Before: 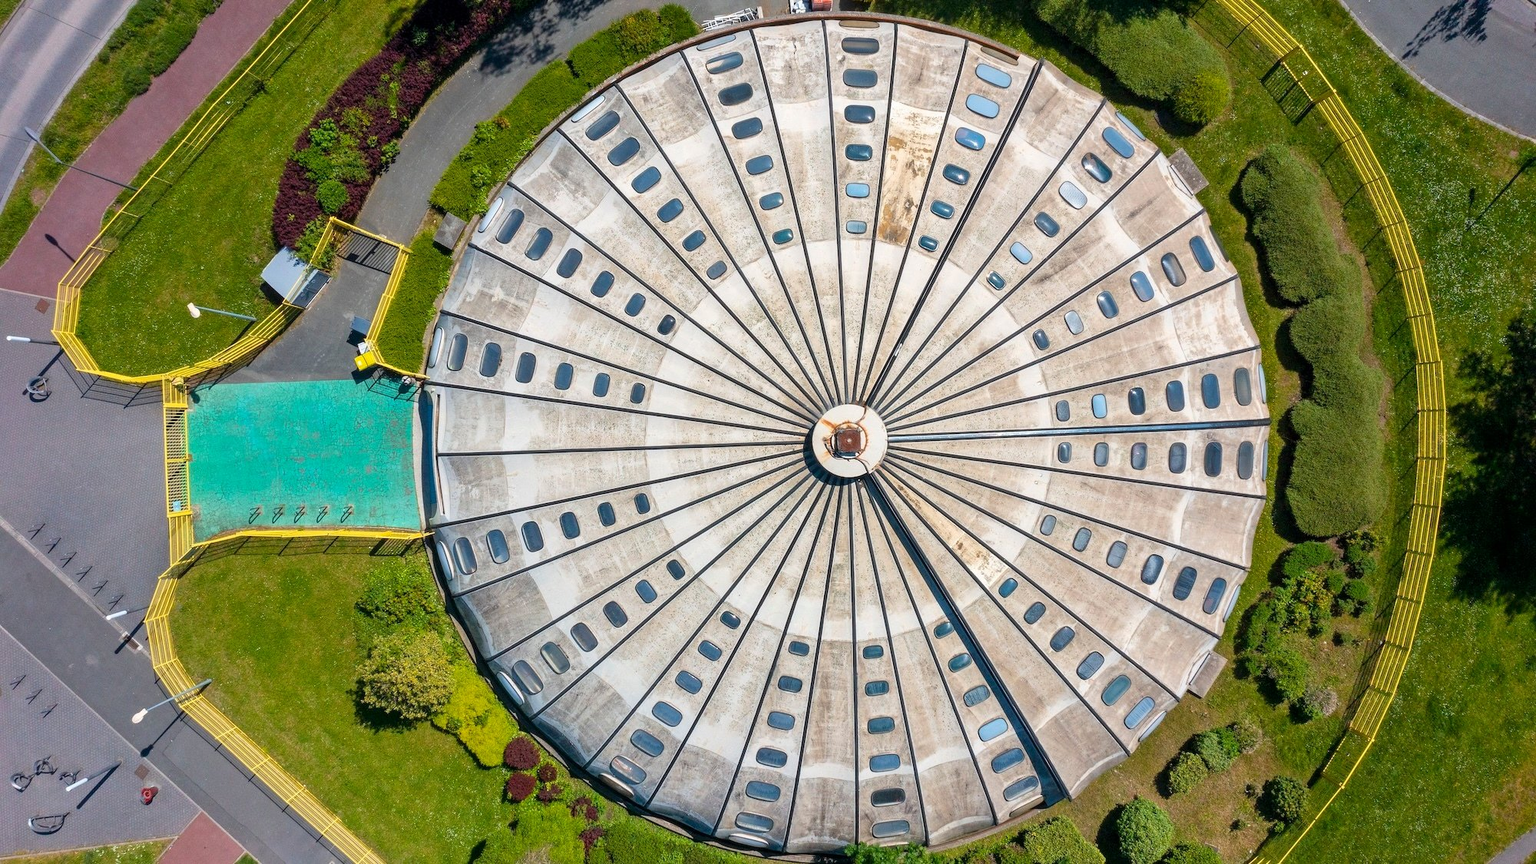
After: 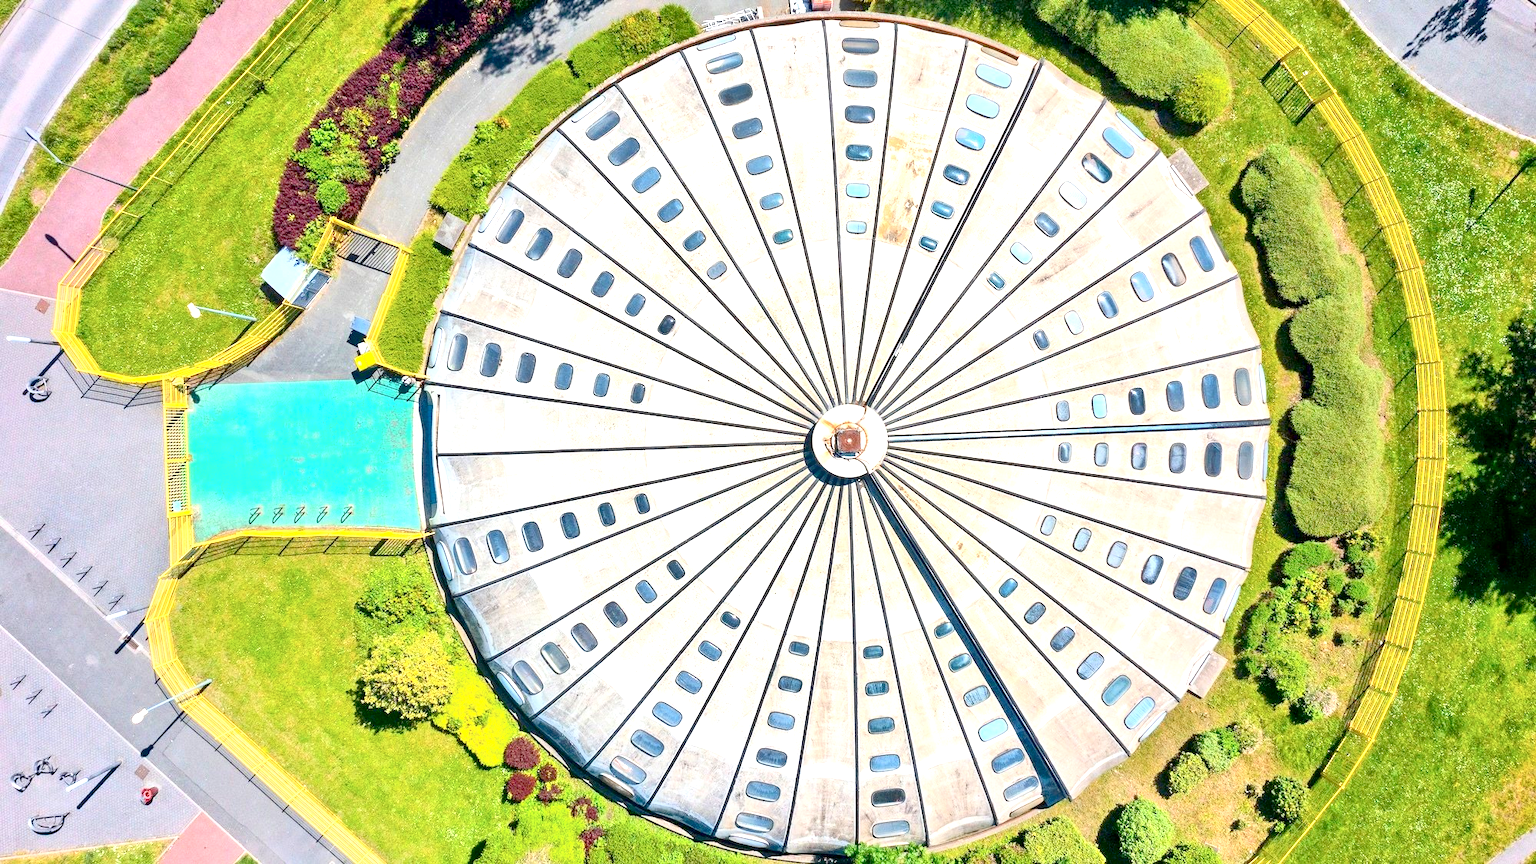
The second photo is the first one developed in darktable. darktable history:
exposure: black level correction 0.001, exposure 1.053 EV, compensate exposure bias true, compensate highlight preservation false
contrast brightness saturation: contrast 0.29
tone equalizer: -8 EV 1.97 EV, -7 EV 1.99 EV, -6 EV 1.97 EV, -5 EV 1.98 EV, -4 EV 1.98 EV, -3 EV 1.49 EV, -2 EV 0.971 EV, -1 EV 0.48 EV
